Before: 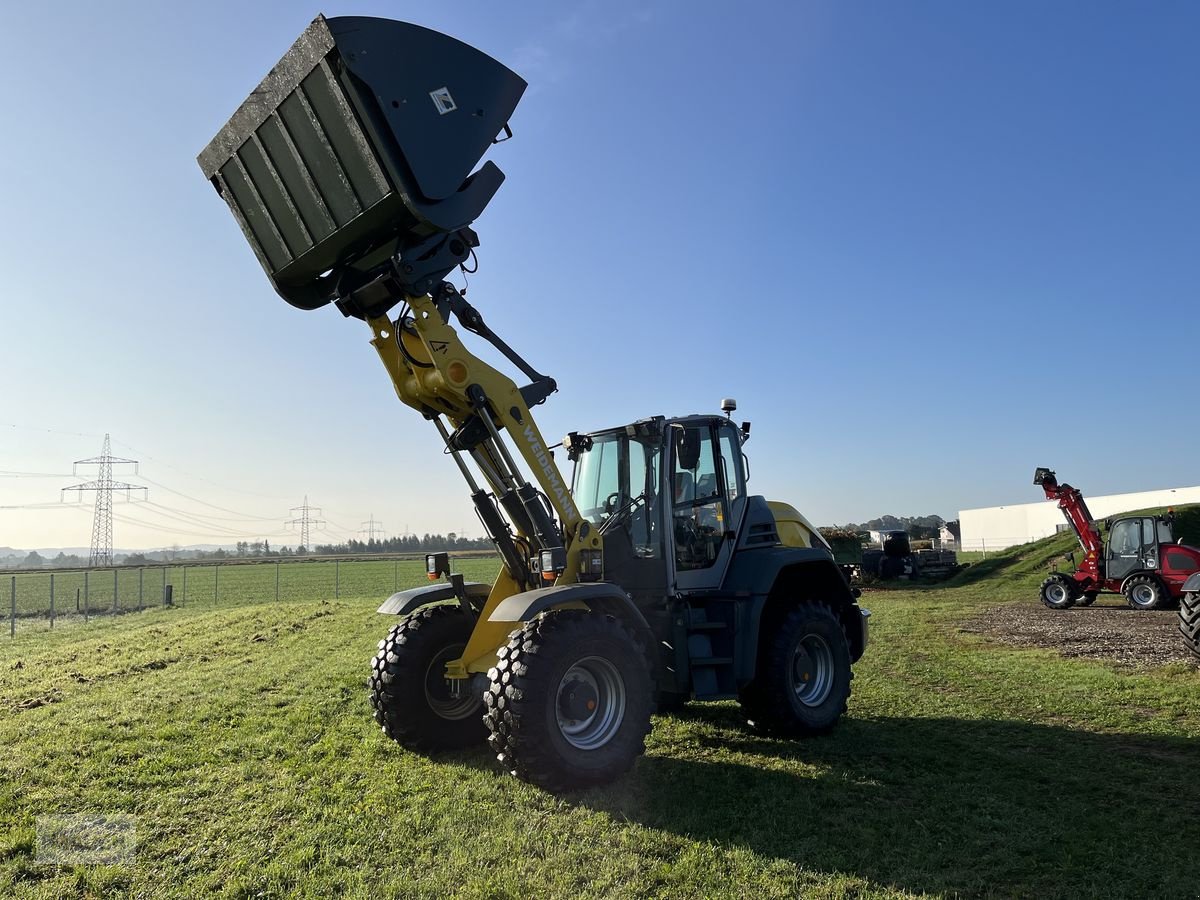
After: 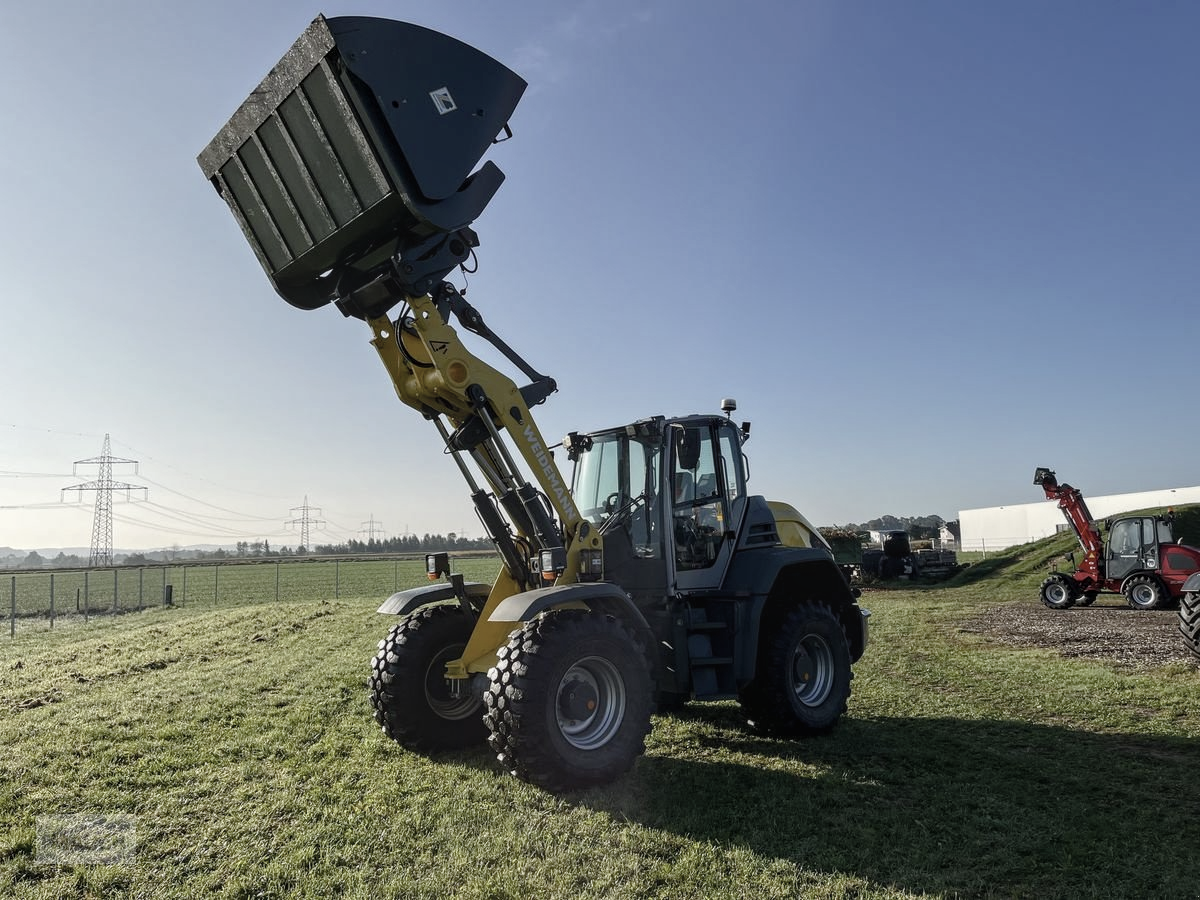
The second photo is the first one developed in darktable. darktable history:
local contrast: on, module defaults
contrast brightness saturation: contrast -0.05, saturation -0.41
color balance rgb: perceptual saturation grading › global saturation 20%, perceptual saturation grading › highlights -25%, perceptual saturation grading › shadows 25%
